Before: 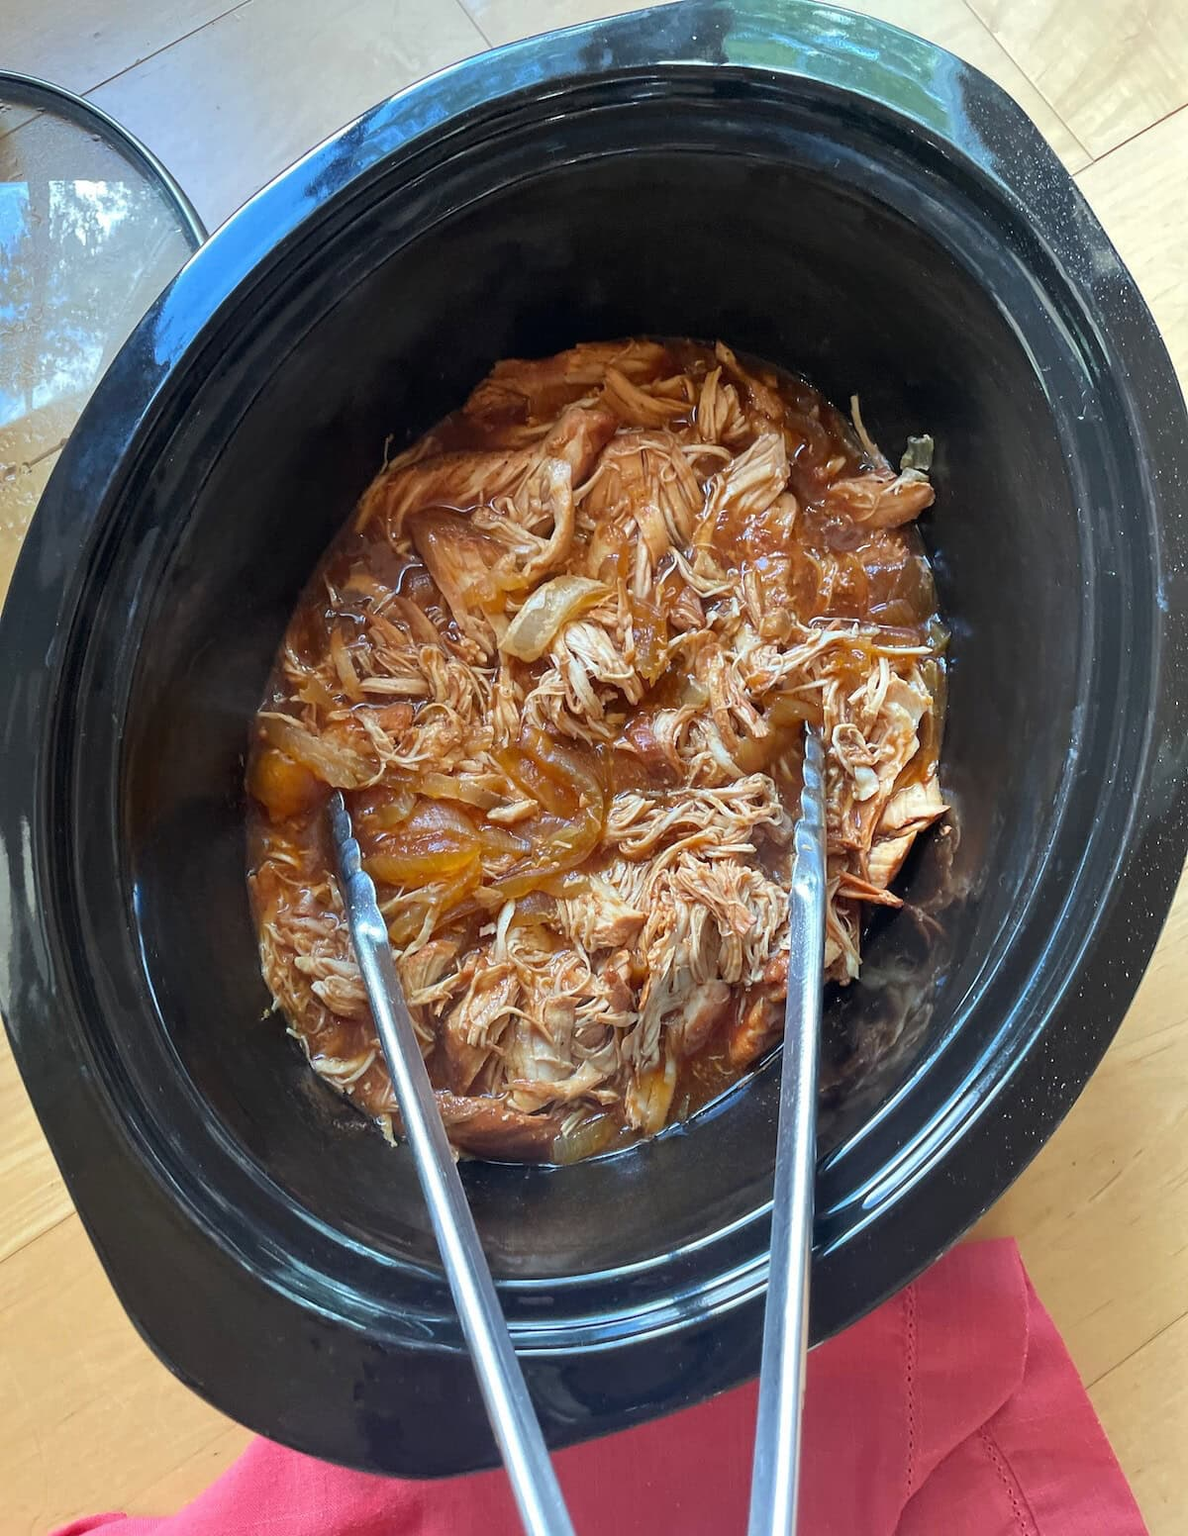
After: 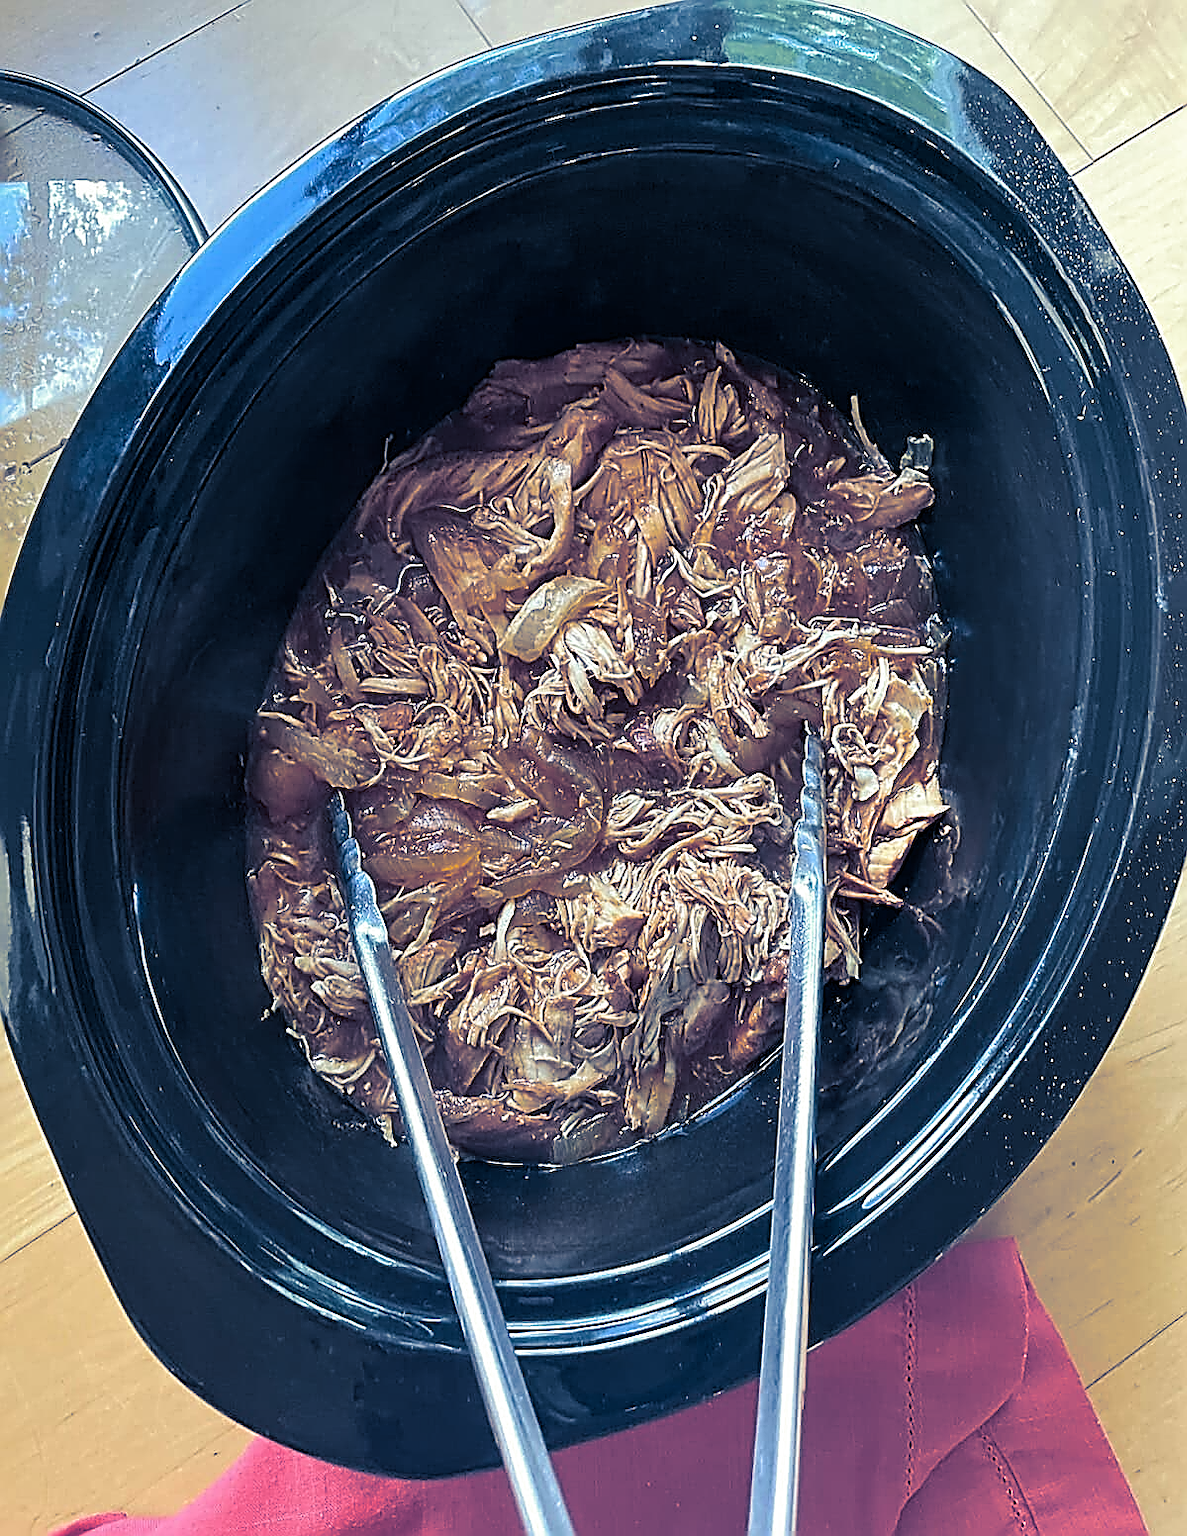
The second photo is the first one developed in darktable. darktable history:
split-toning: shadows › hue 226.8°, shadows › saturation 0.84
sharpen: amount 2
